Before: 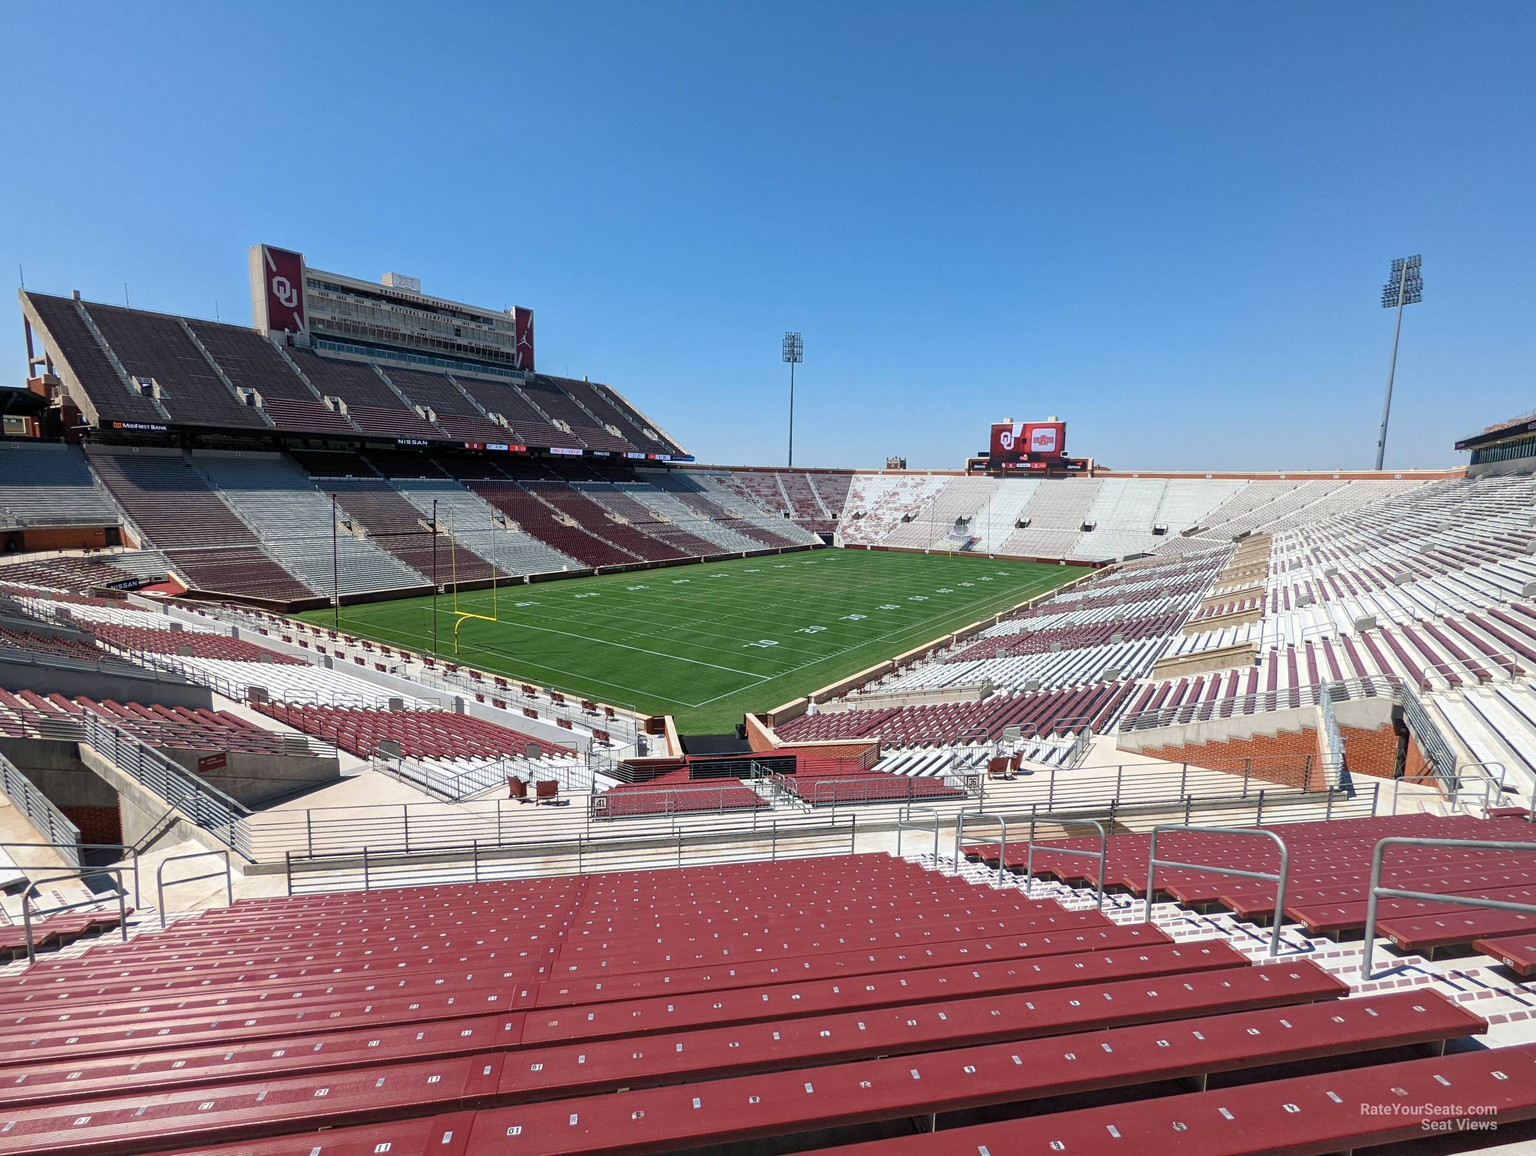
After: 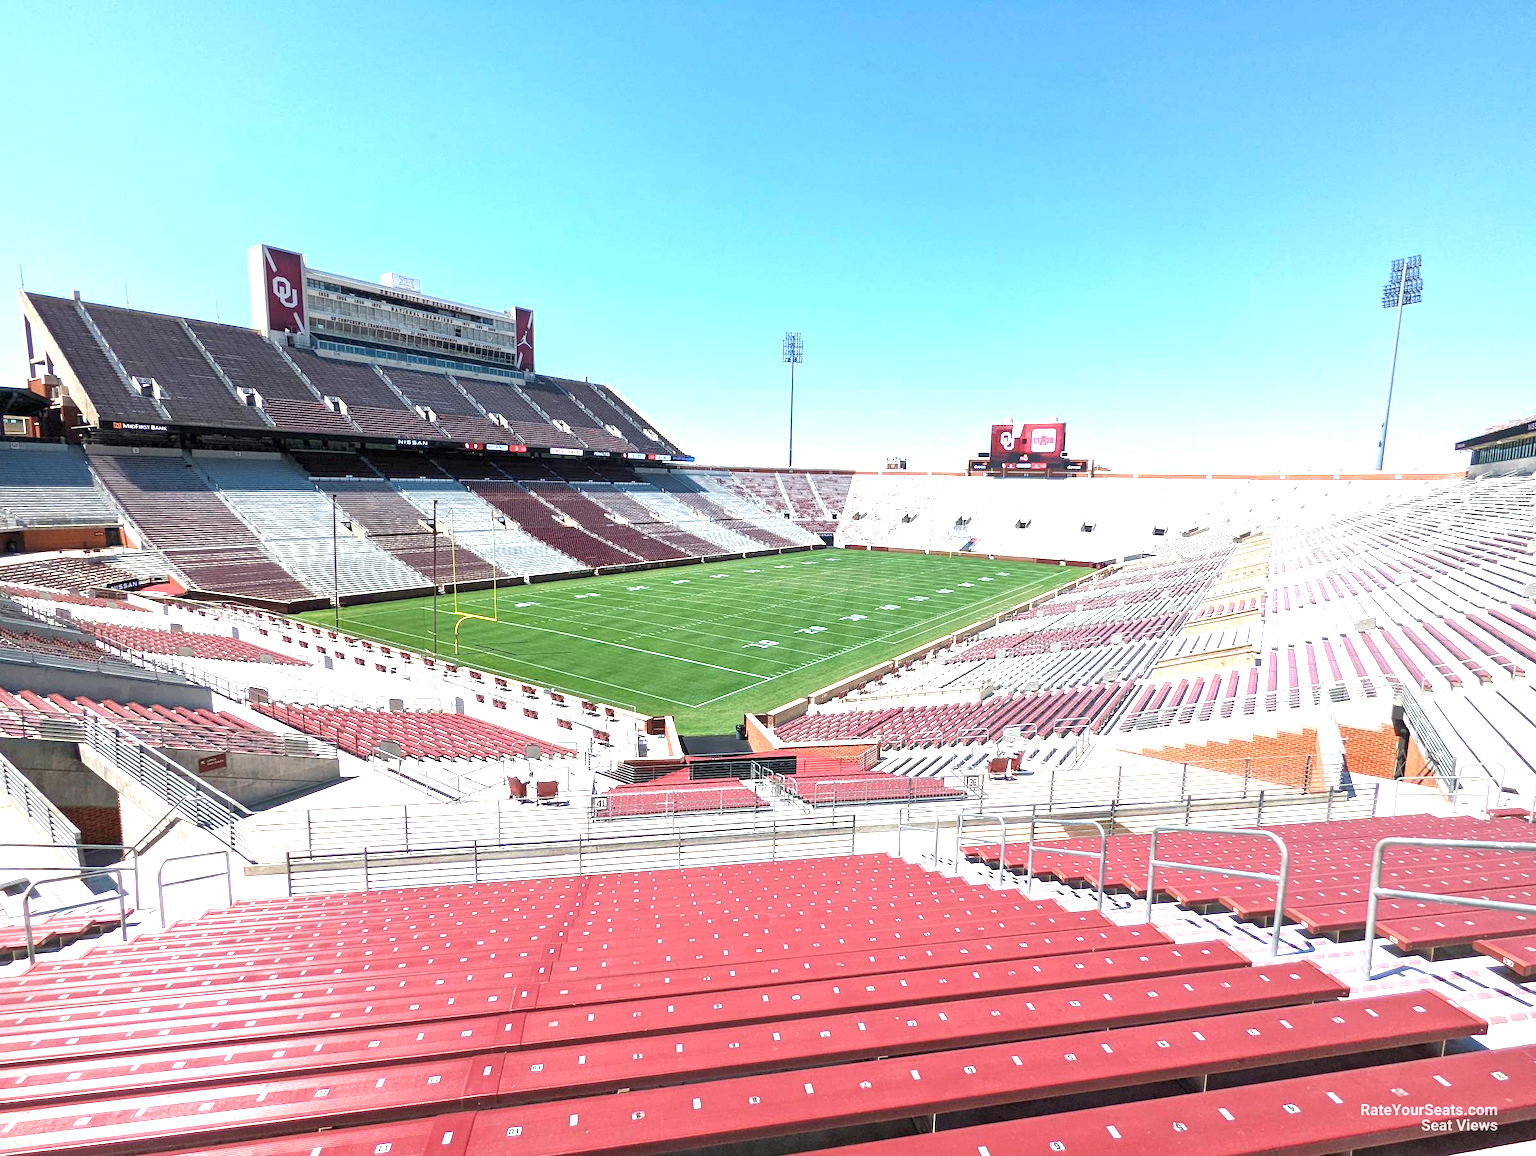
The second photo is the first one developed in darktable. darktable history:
exposure: black level correction 0, exposure 1.525 EV, compensate highlight preservation false
